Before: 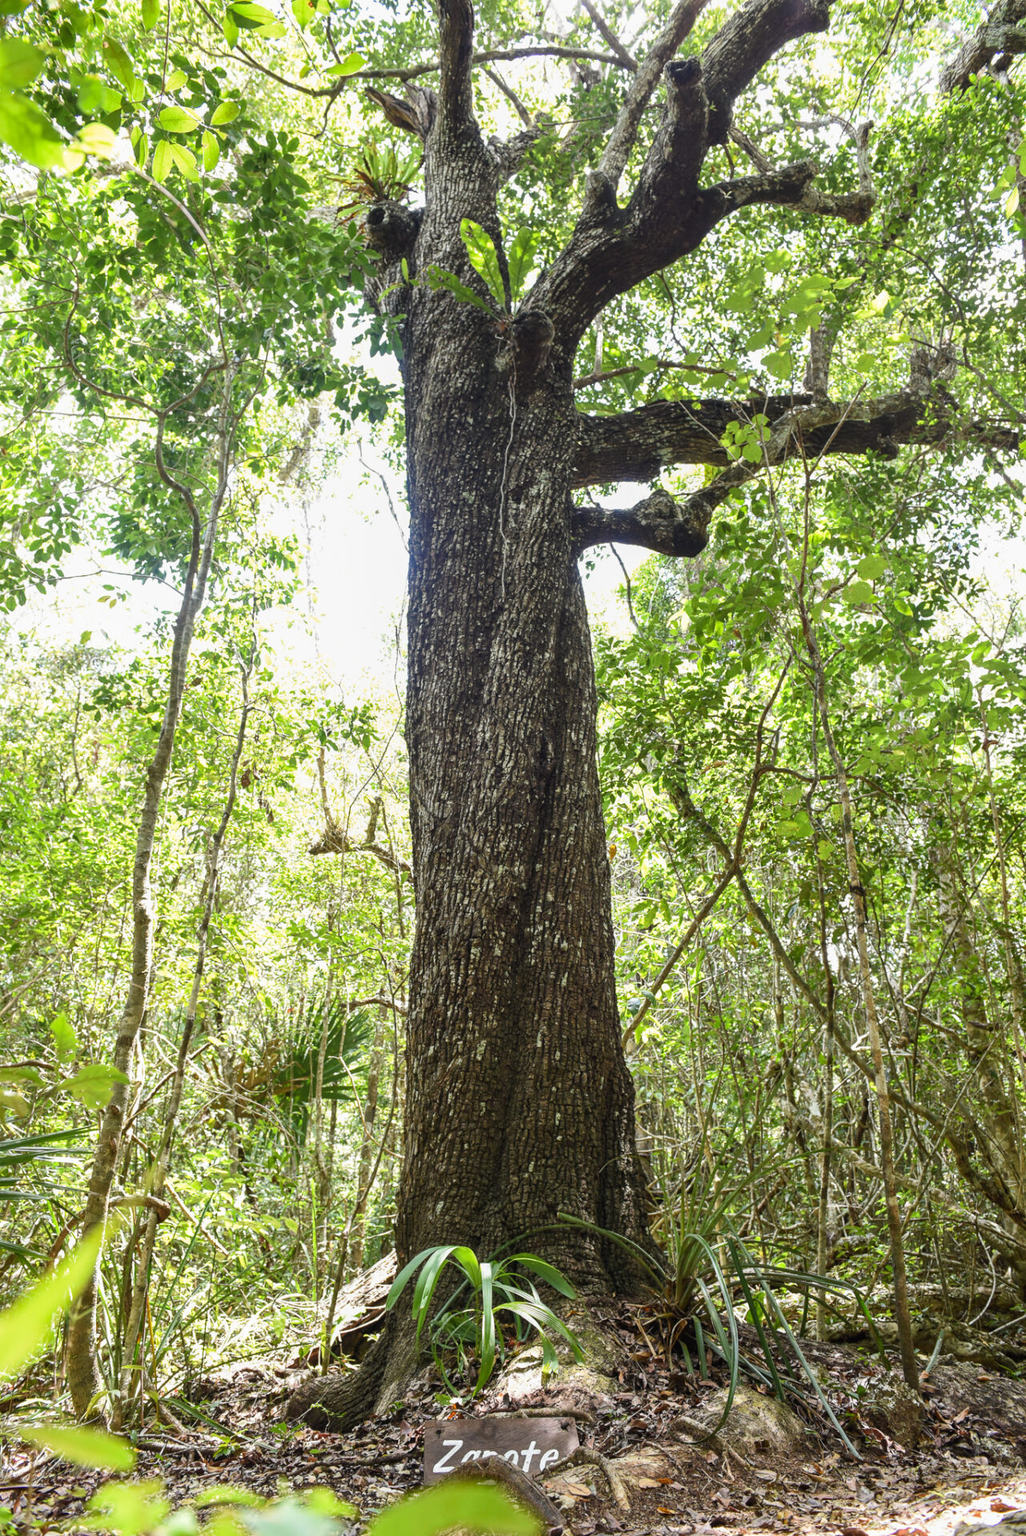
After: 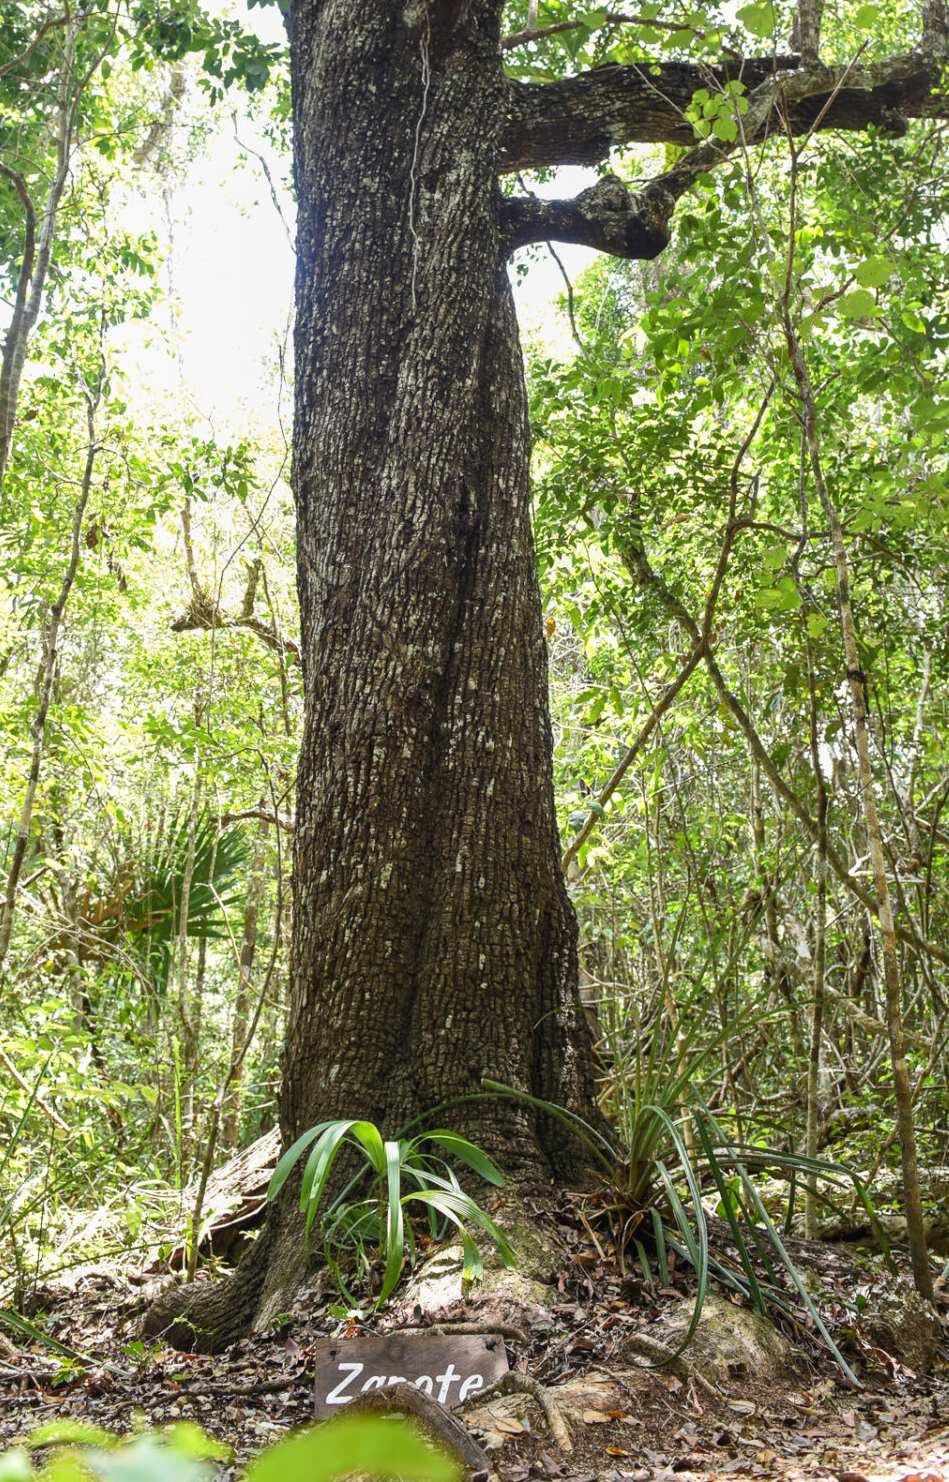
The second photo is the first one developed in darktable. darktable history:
crop: left 16.839%, top 22.786%, right 9.071%
